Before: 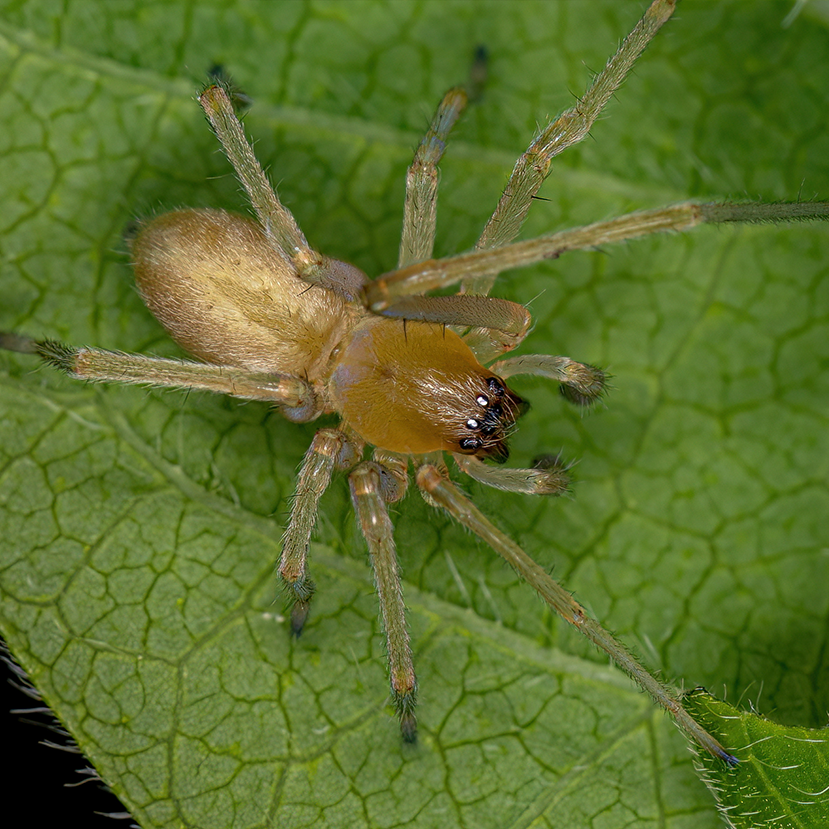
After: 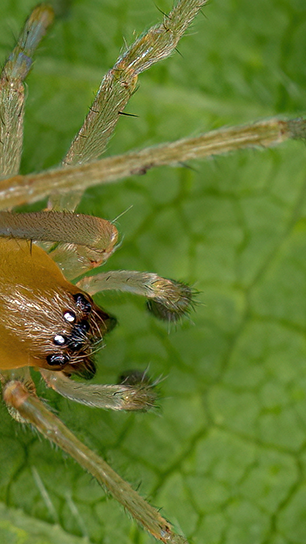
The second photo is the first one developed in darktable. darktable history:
shadows and highlights: soften with gaussian
crop and rotate: left 49.857%, top 10.14%, right 13.208%, bottom 24.162%
exposure: exposure 0.272 EV, compensate exposure bias true, compensate highlight preservation false
